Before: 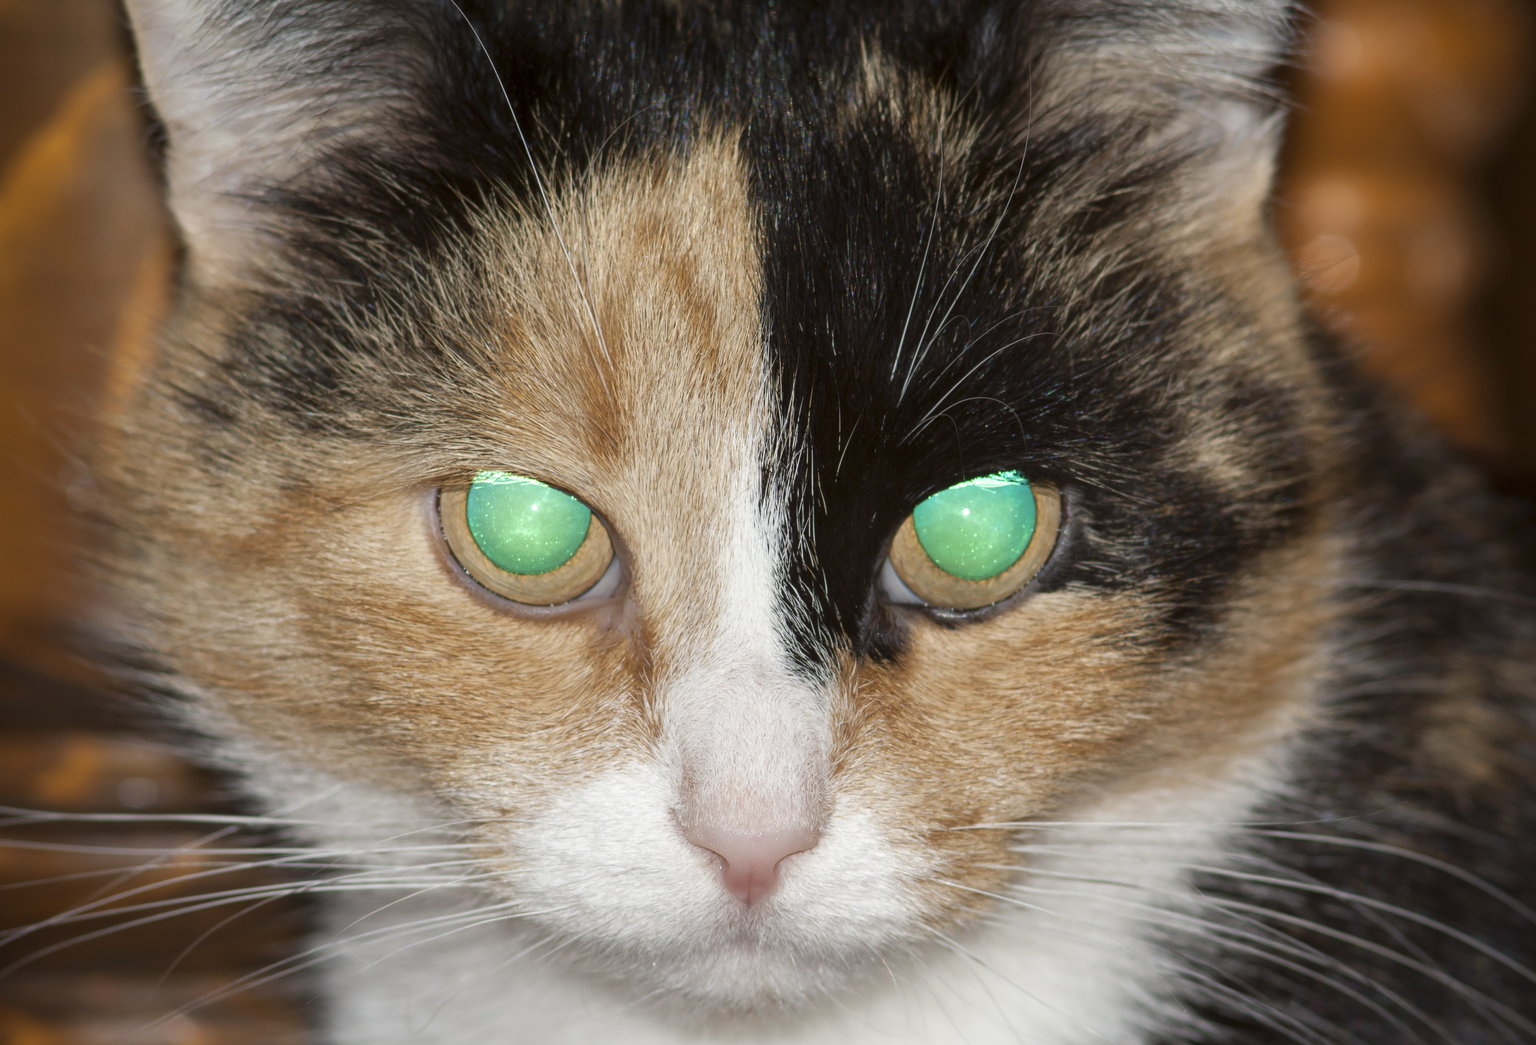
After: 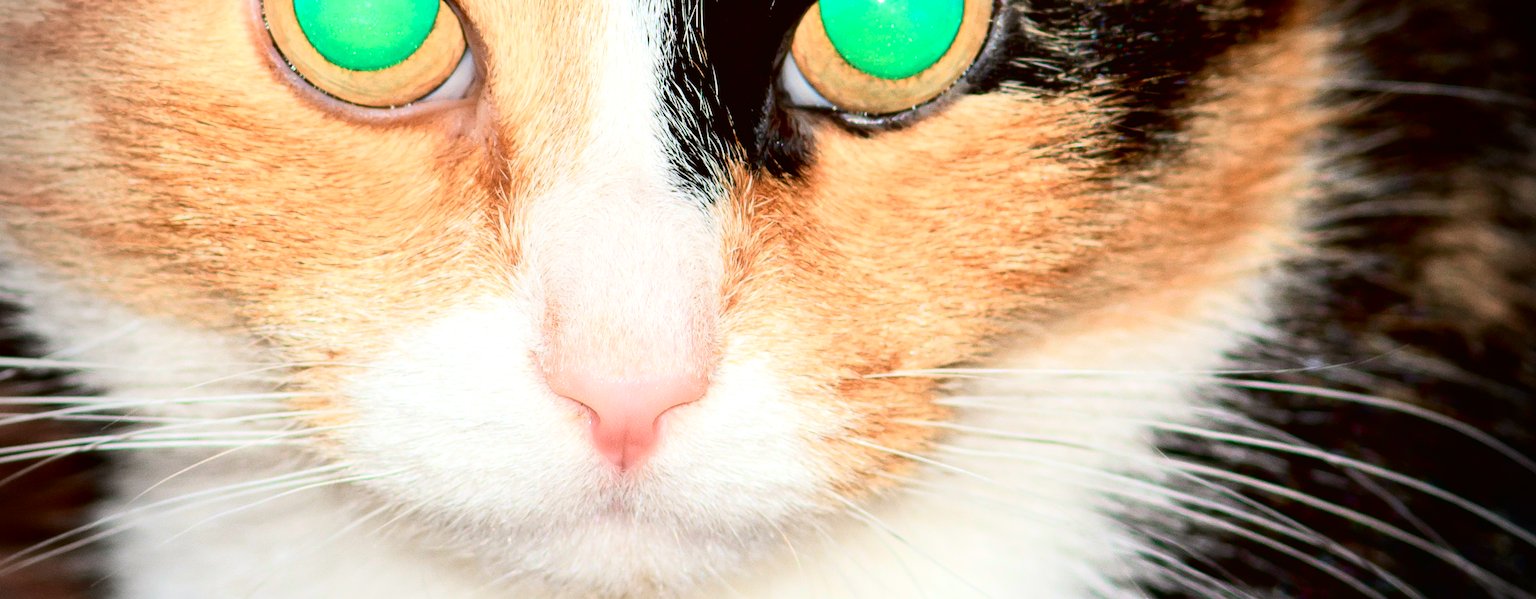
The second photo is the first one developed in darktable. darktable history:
crop and rotate: left 13.306%, top 48.129%, bottom 2.928%
grain: on, module defaults
contrast brightness saturation: contrast 0.2, brightness 0.16, saturation 0.22
tone equalizer: -8 EV -0.417 EV, -7 EV -0.389 EV, -6 EV -0.333 EV, -5 EV -0.222 EV, -3 EV 0.222 EV, -2 EV 0.333 EV, -1 EV 0.389 EV, +0 EV 0.417 EV, edges refinement/feathering 500, mask exposure compensation -1.57 EV, preserve details no
rotate and perspective: rotation 0.226°, lens shift (vertical) -0.042, crop left 0.023, crop right 0.982, crop top 0.006, crop bottom 0.994
vignetting: fall-off radius 31.48%, brightness -0.472
exposure: black level correction 0.009, compensate highlight preservation false
tone curve: curves: ch0 [(0, 0.013) (0.054, 0.018) (0.205, 0.197) (0.289, 0.309) (0.382, 0.437) (0.475, 0.552) (0.666, 0.743) (0.791, 0.85) (1, 0.998)]; ch1 [(0, 0) (0.394, 0.338) (0.449, 0.404) (0.499, 0.498) (0.526, 0.528) (0.543, 0.564) (0.589, 0.633) (0.66, 0.687) (0.783, 0.804) (1, 1)]; ch2 [(0, 0) (0.304, 0.31) (0.403, 0.399) (0.441, 0.421) (0.474, 0.466) (0.498, 0.496) (0.524, 0.538) (0.555, 0.584) (0.633, 0.665) (0.7, 0.711) (1, 1)], color space Lab, independent channels, preserve colors none
